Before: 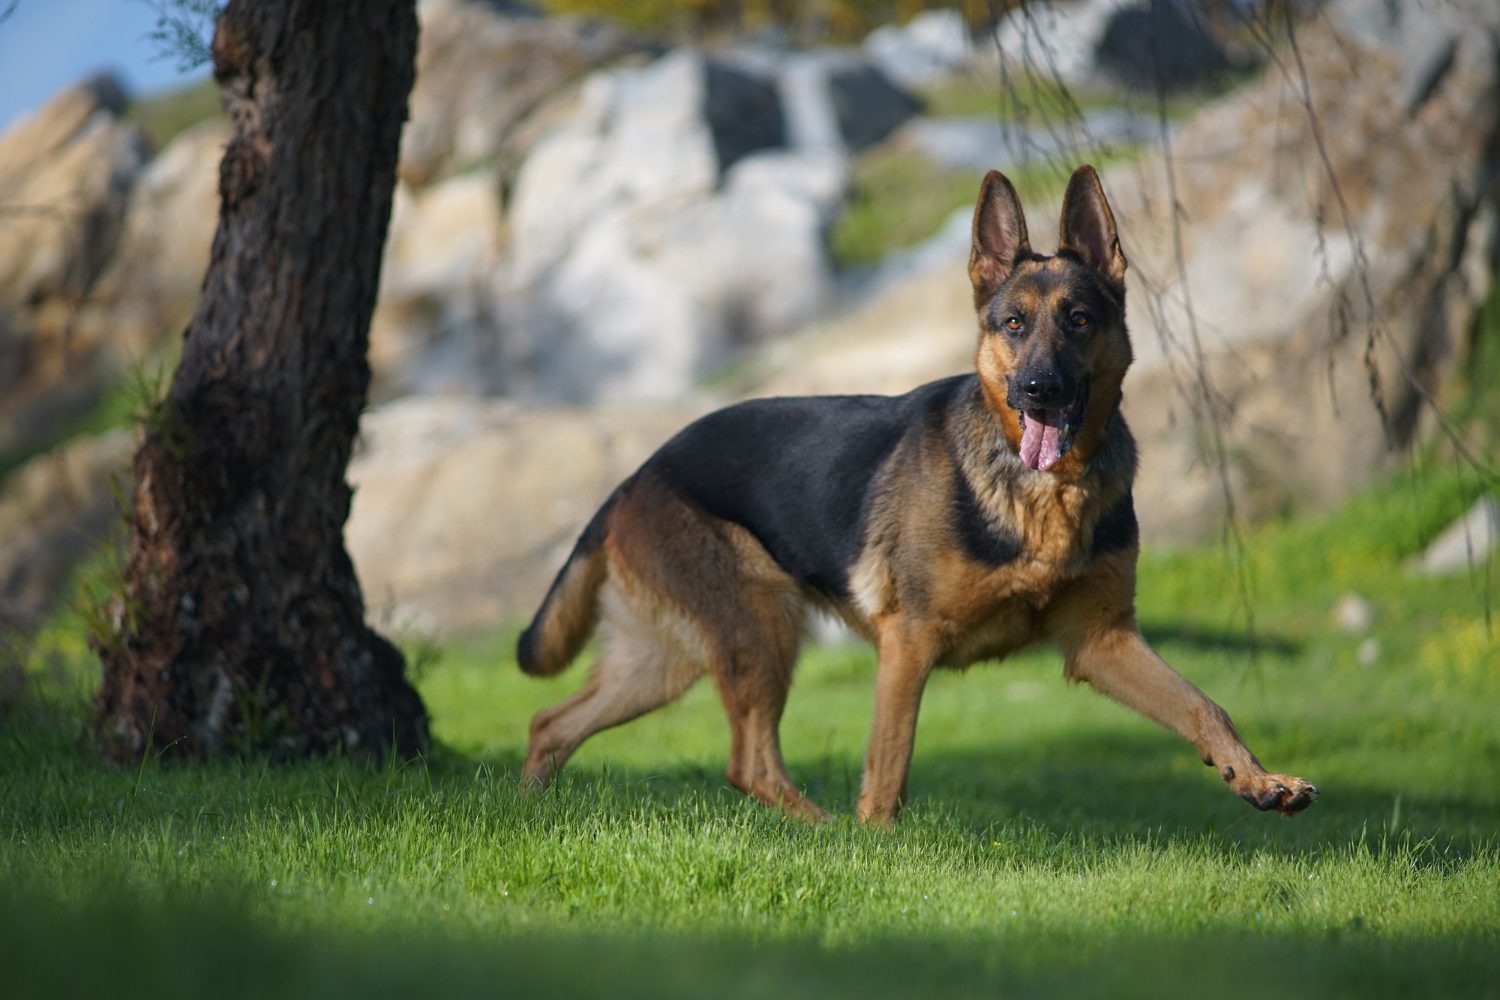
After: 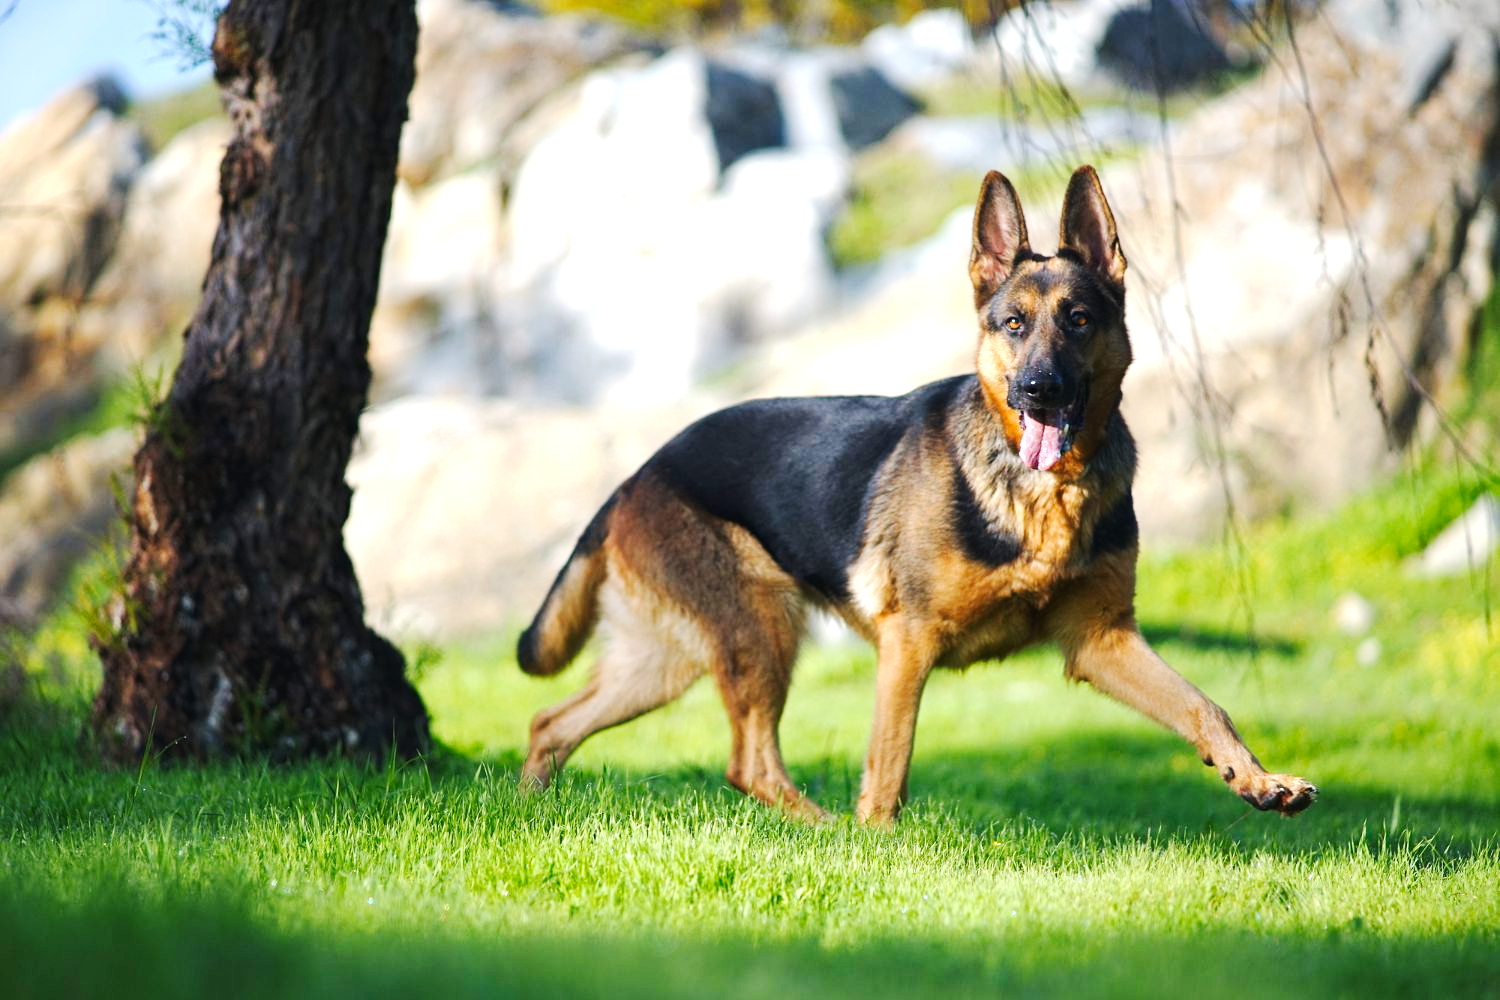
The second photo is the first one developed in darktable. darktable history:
tone curve: curves: ch0 [(0, 0) (0.003, 0.008) (0.011, 0.011) (0.025, 0.018) (0.044, 0.028) (0.069, 0.039) (0.1, 0.056) (0.136, 0.081) (0.177, 0.118) (0.224, 0.164) (0.277, 0.223) (0.335, 0.3) (0.399, 0.399) (0.468, 0.51) (0.543, 0.618) (0.623, 0.71) (0.709, 0.79) (0.801, 0.865) (0.898, 0.93) (1, 1)], preserve colors none
exposure: black level correction 0.001, exposure 1.05 EV, compensate exposure bias true, compensate highlight preservation false
